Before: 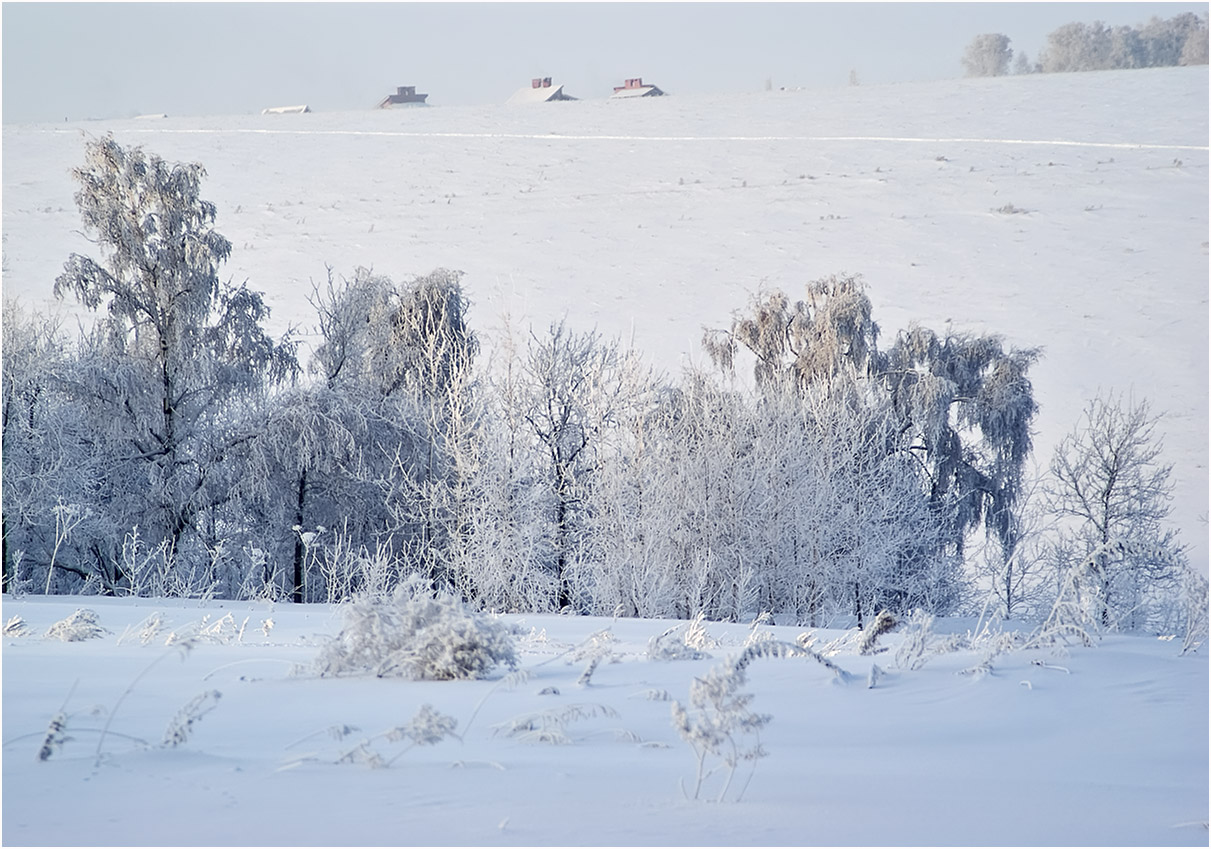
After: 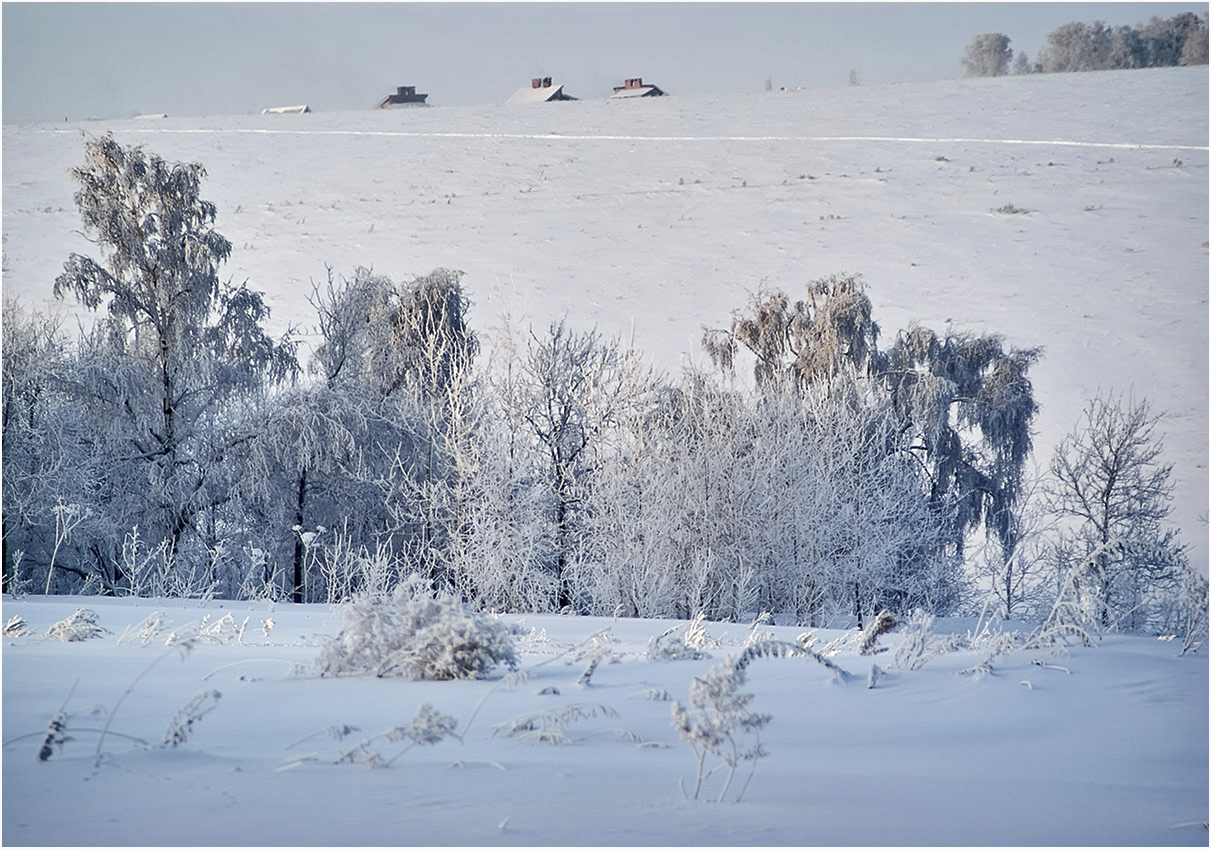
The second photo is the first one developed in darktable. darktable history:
shadows and highlights: soften with gaussian
tone equalizer: smoothing diameter 24.81%, edges refinement/feathering 13.25, preserve details guided filter
